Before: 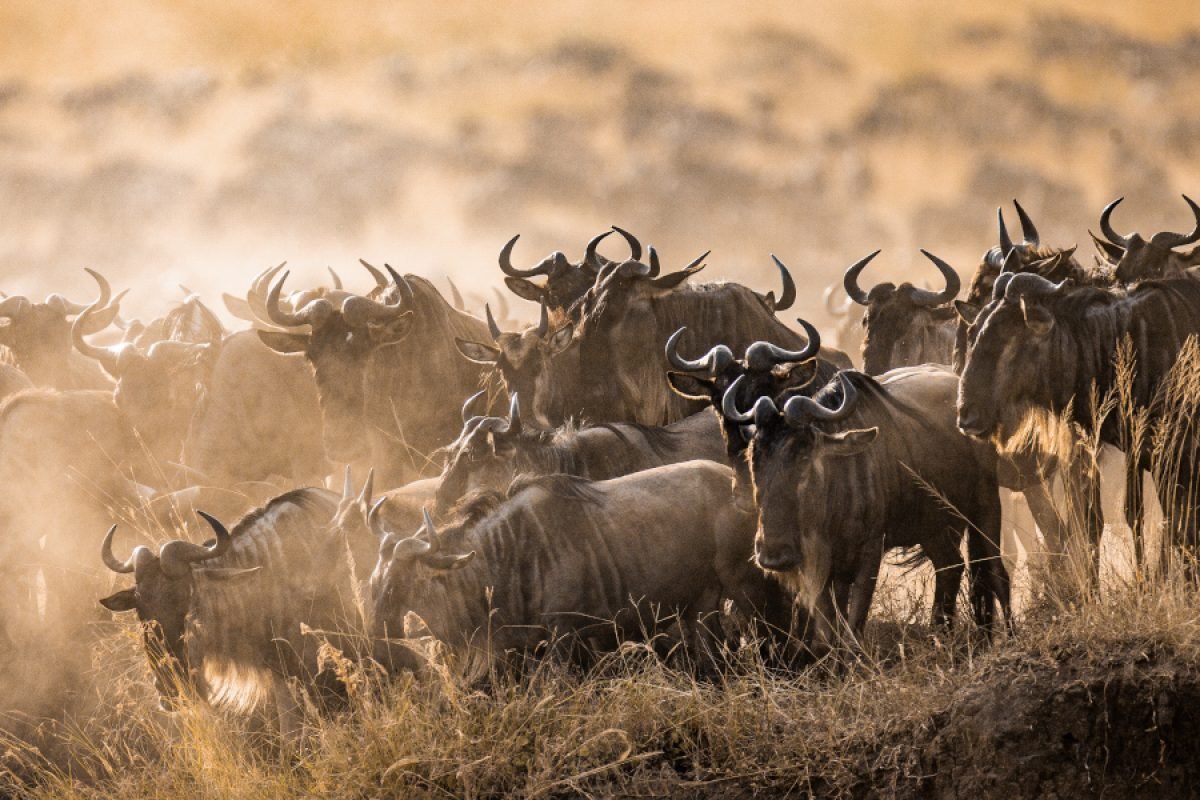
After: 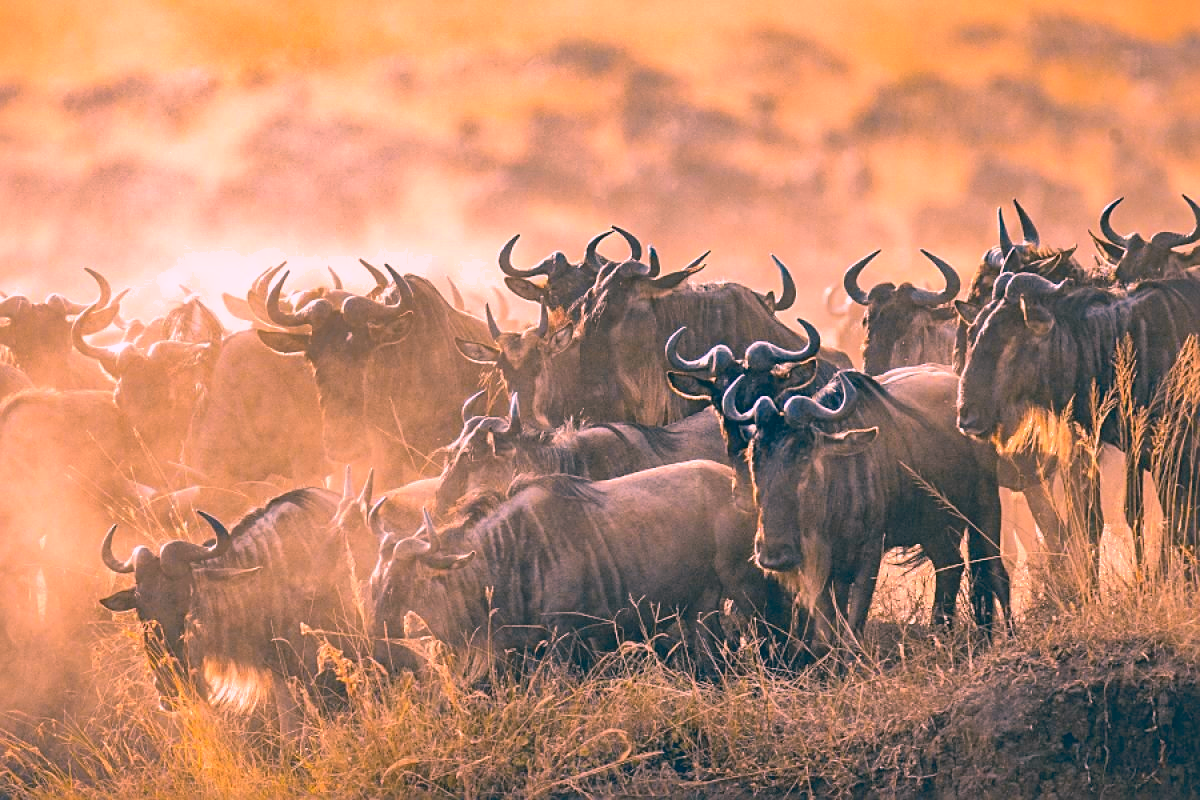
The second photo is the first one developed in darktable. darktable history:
color correction: highlights a* 17.2, highlights b* 0.305, shadows a* -15.11, shadows b* -14.23, saturation 1.52
sharpen: on, module defaults
shadows and highlights: on, module defaults
contrast brightness saturation: contrast -0.141, brightness 0.043, saturation -0.121
exposure: black level correction 0, exposure 0.593 EV, compensate highlight preservation false
